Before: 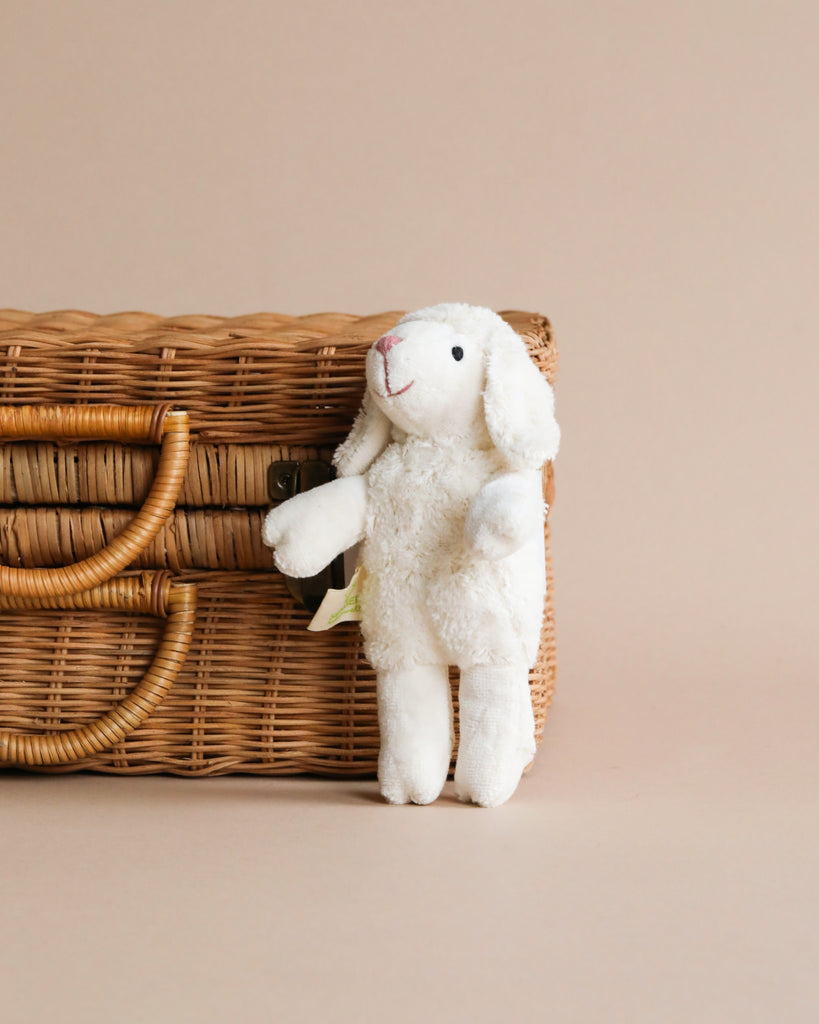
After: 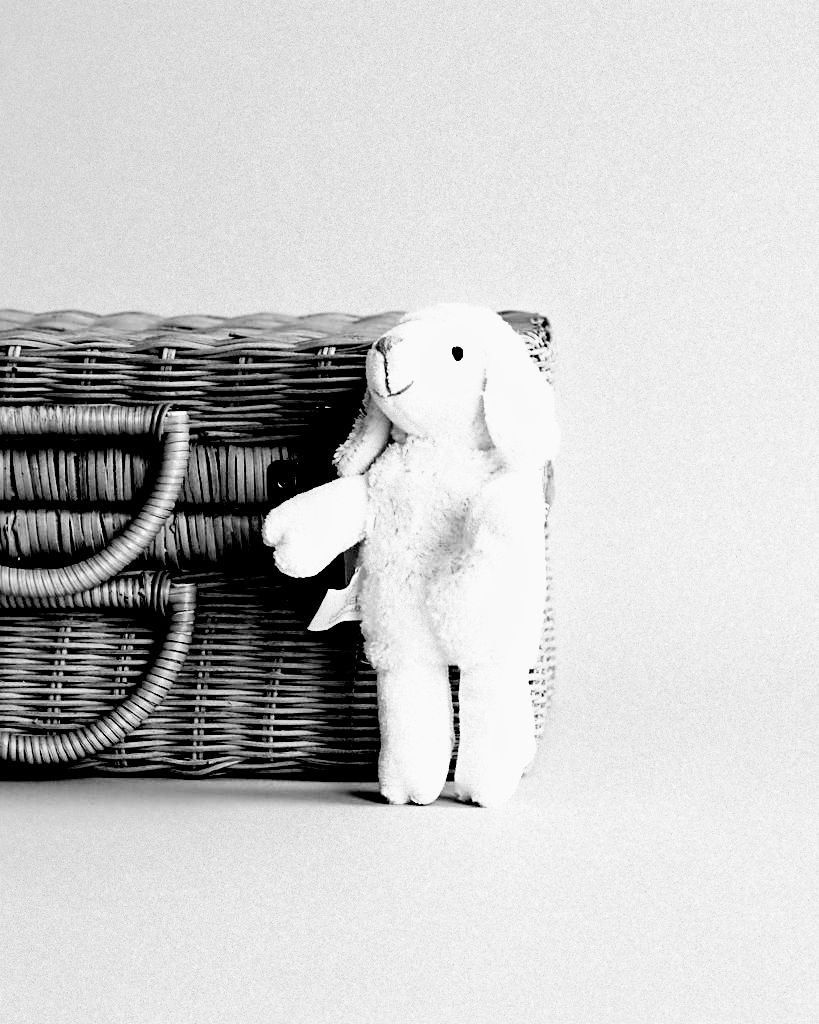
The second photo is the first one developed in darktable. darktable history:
filmic rgb: black relative exposure -1 EV, white relative exposure 2.05 EV, hardness 1.52, contrast 2.25, enable highlight reconstruction true
sharpen: on, module defaults
monochrome: a 32, b 64, size 2.3
